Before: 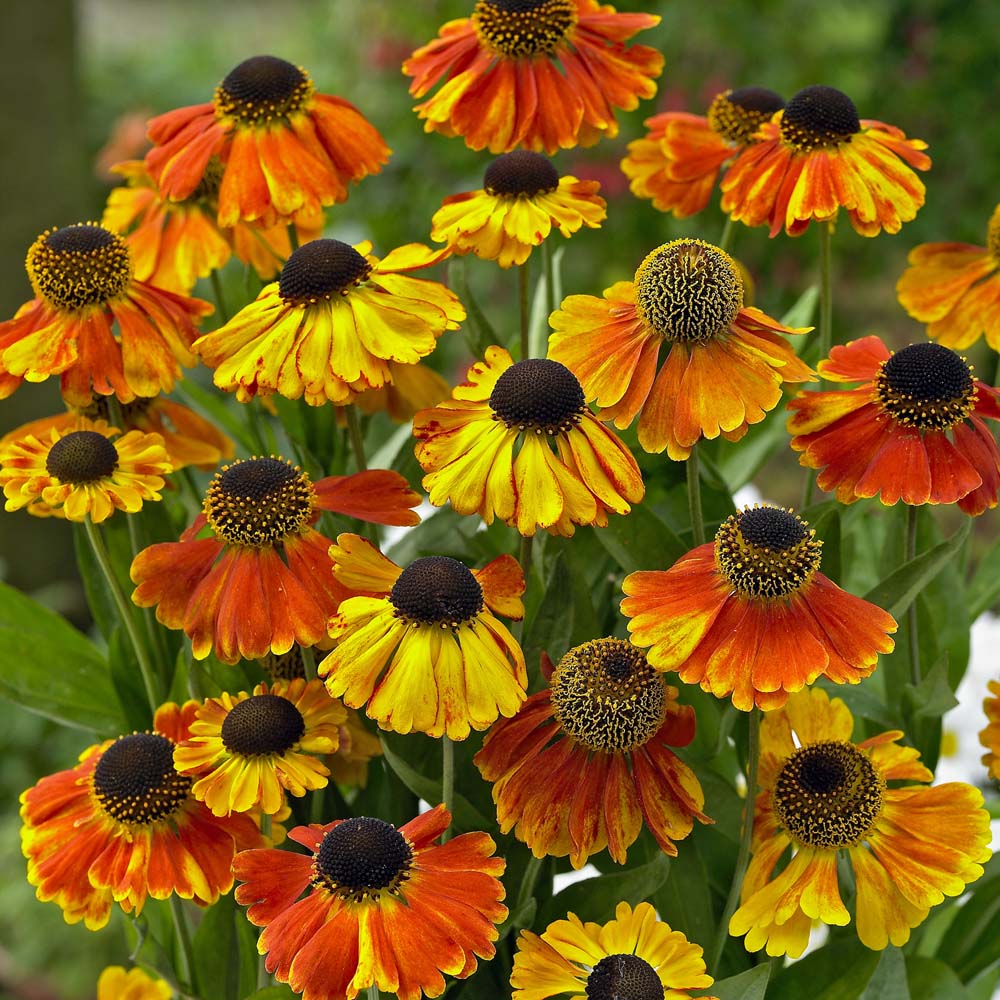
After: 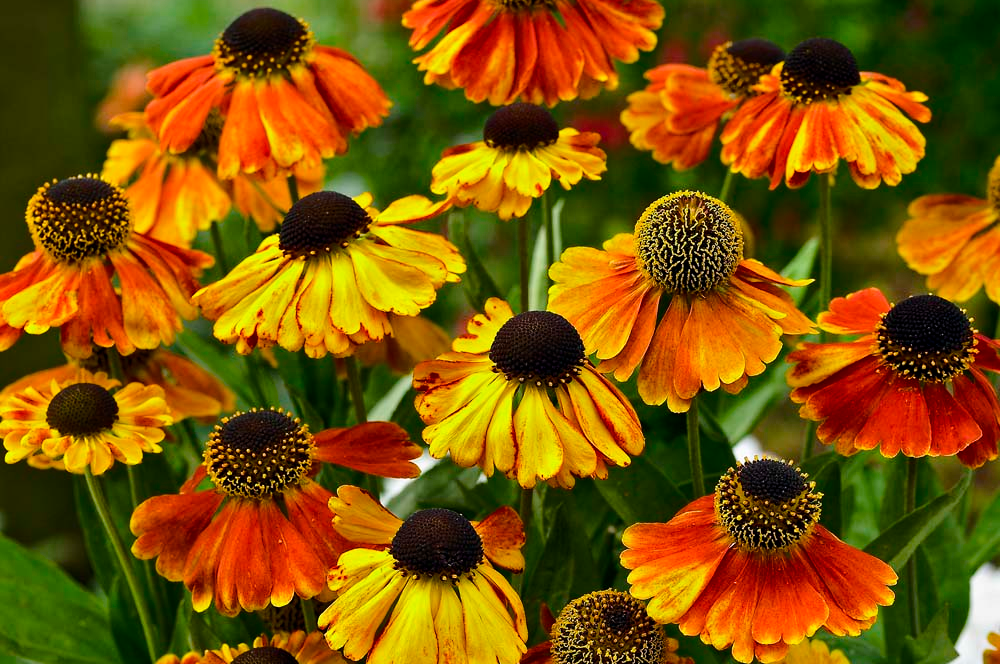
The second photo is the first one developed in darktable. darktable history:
crop and rotate: top 4.83%, bottom 28.756%
base curve: curves: ch0 [(0, 0) (0.073, 0.04) (0.157, 0.139) (0.492, 0.492) (0.758, 0.758) (1, 1)]
color balance rgb: perceptual saturation grading › global saturation 20.062%, perceptual saturation grading › highlights -19.895%, perceptual saturation grading › shadows 29.928%
